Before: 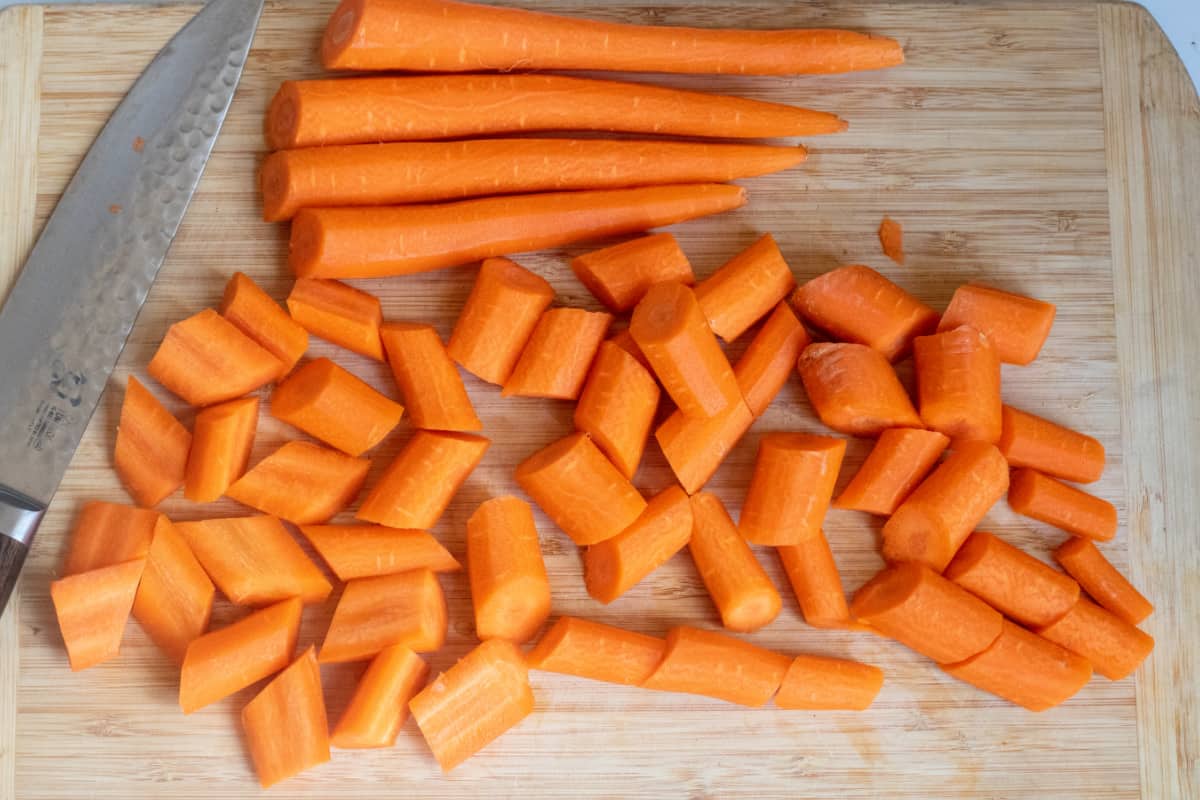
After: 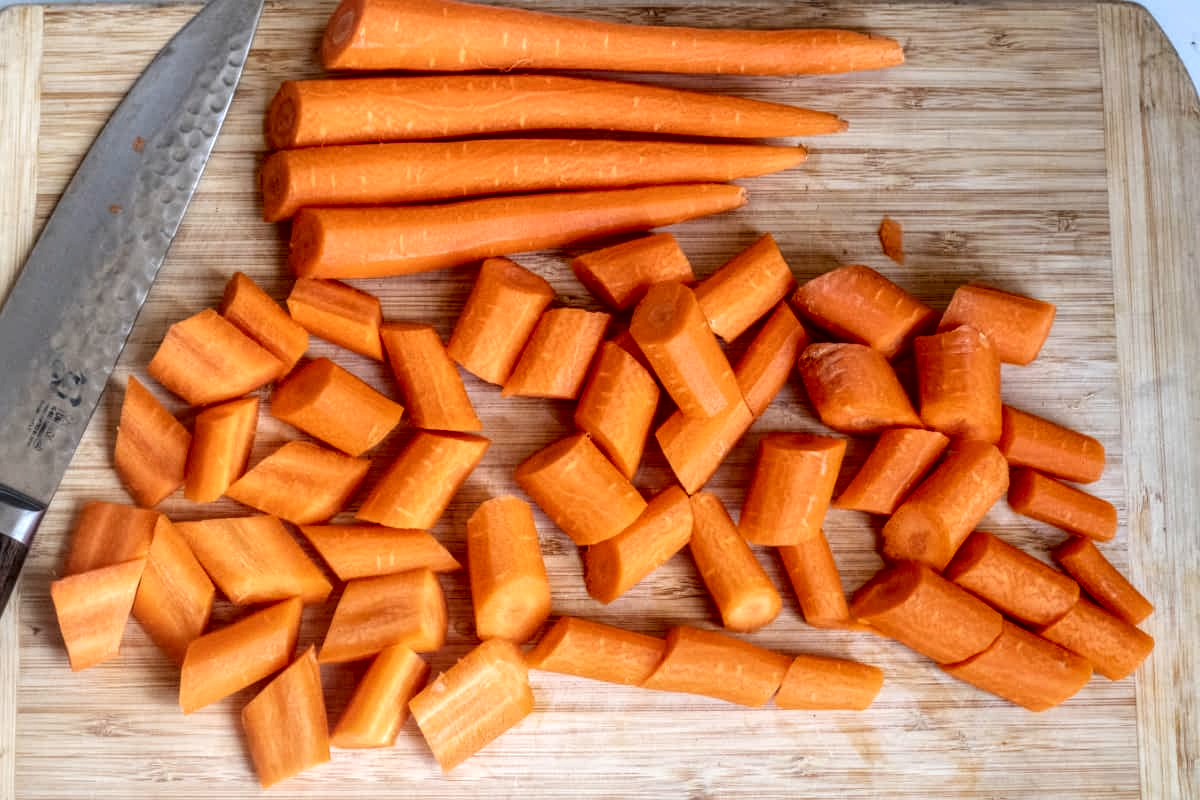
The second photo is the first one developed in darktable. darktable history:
white balance: red 1.004, blue 1.024
local contrast: highlights 12%, shadows 38%, detail 183%, midtone range 0.471
